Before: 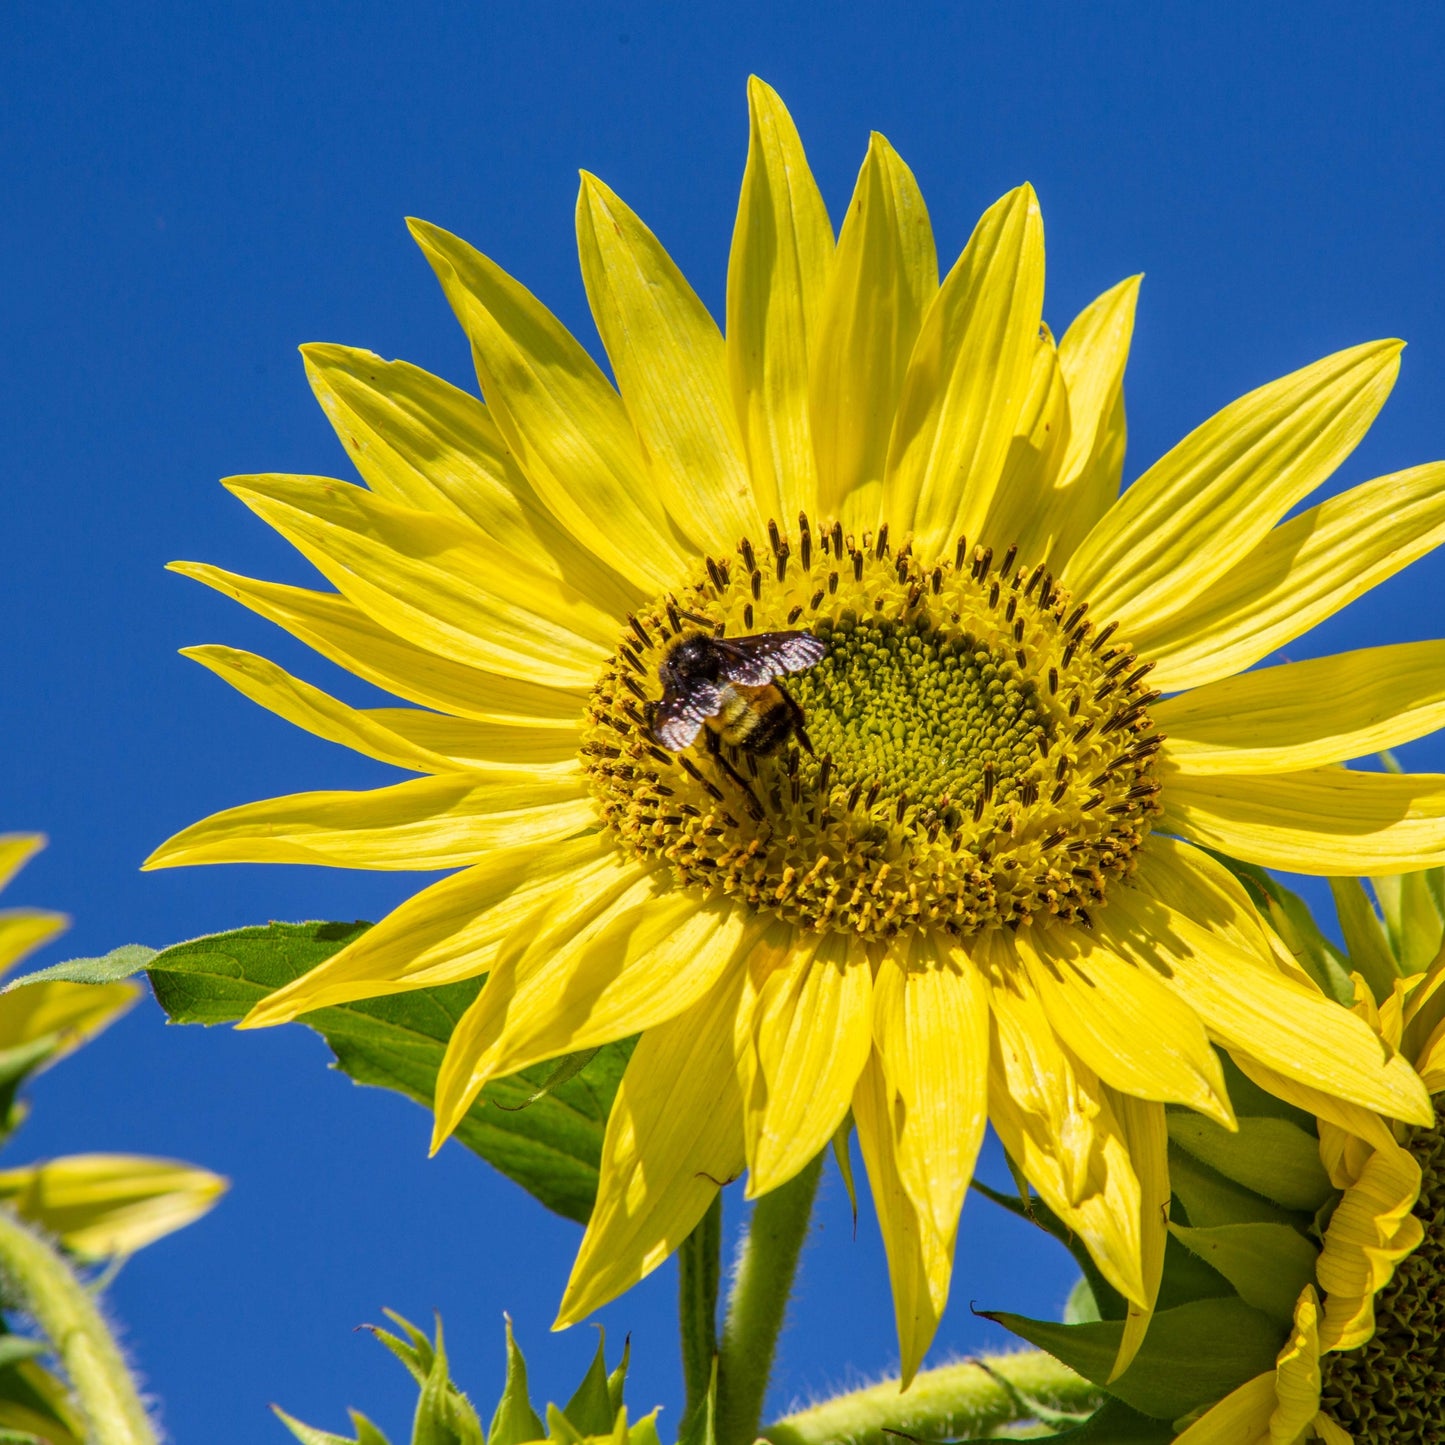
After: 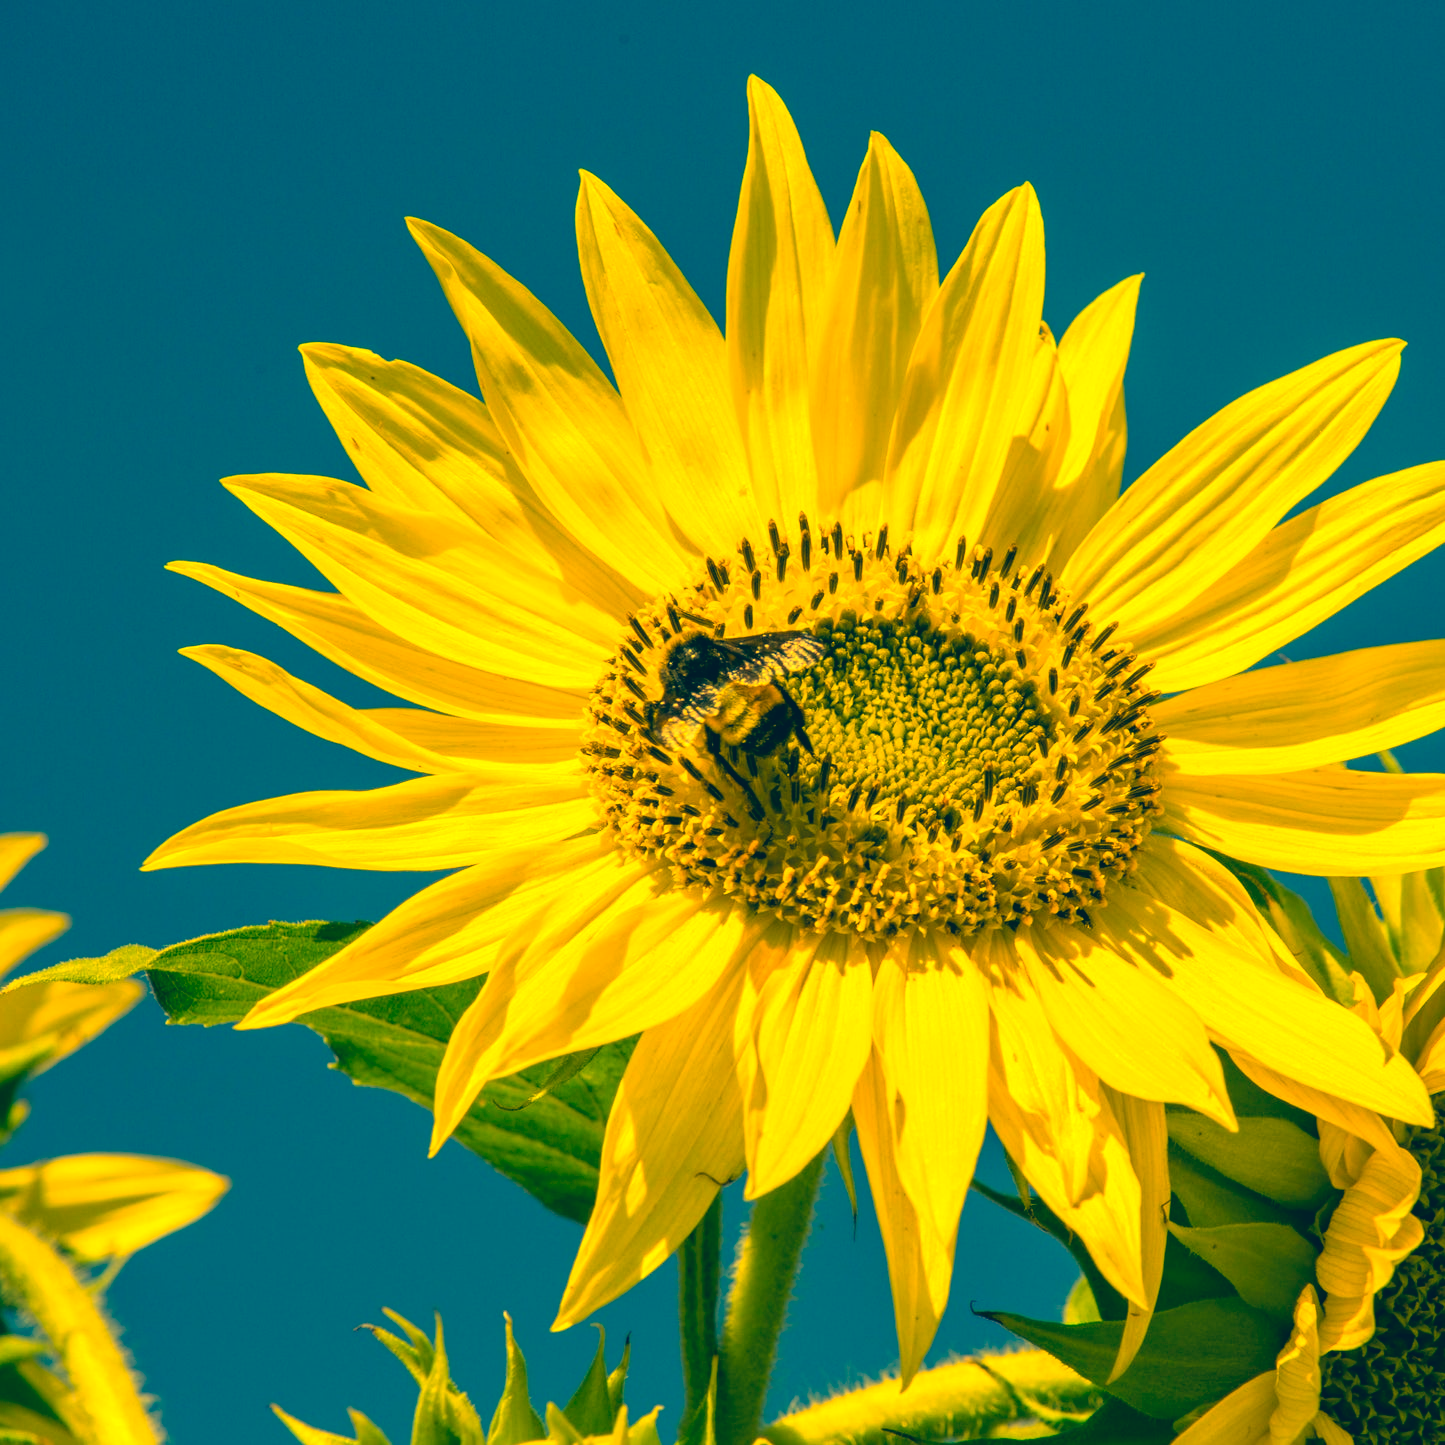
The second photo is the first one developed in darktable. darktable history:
color correction: highlights a* -15.58, highlights b* 40, shadows a* -40, shadows b* -26.18
white balance: red 1.467, blue 0.684
